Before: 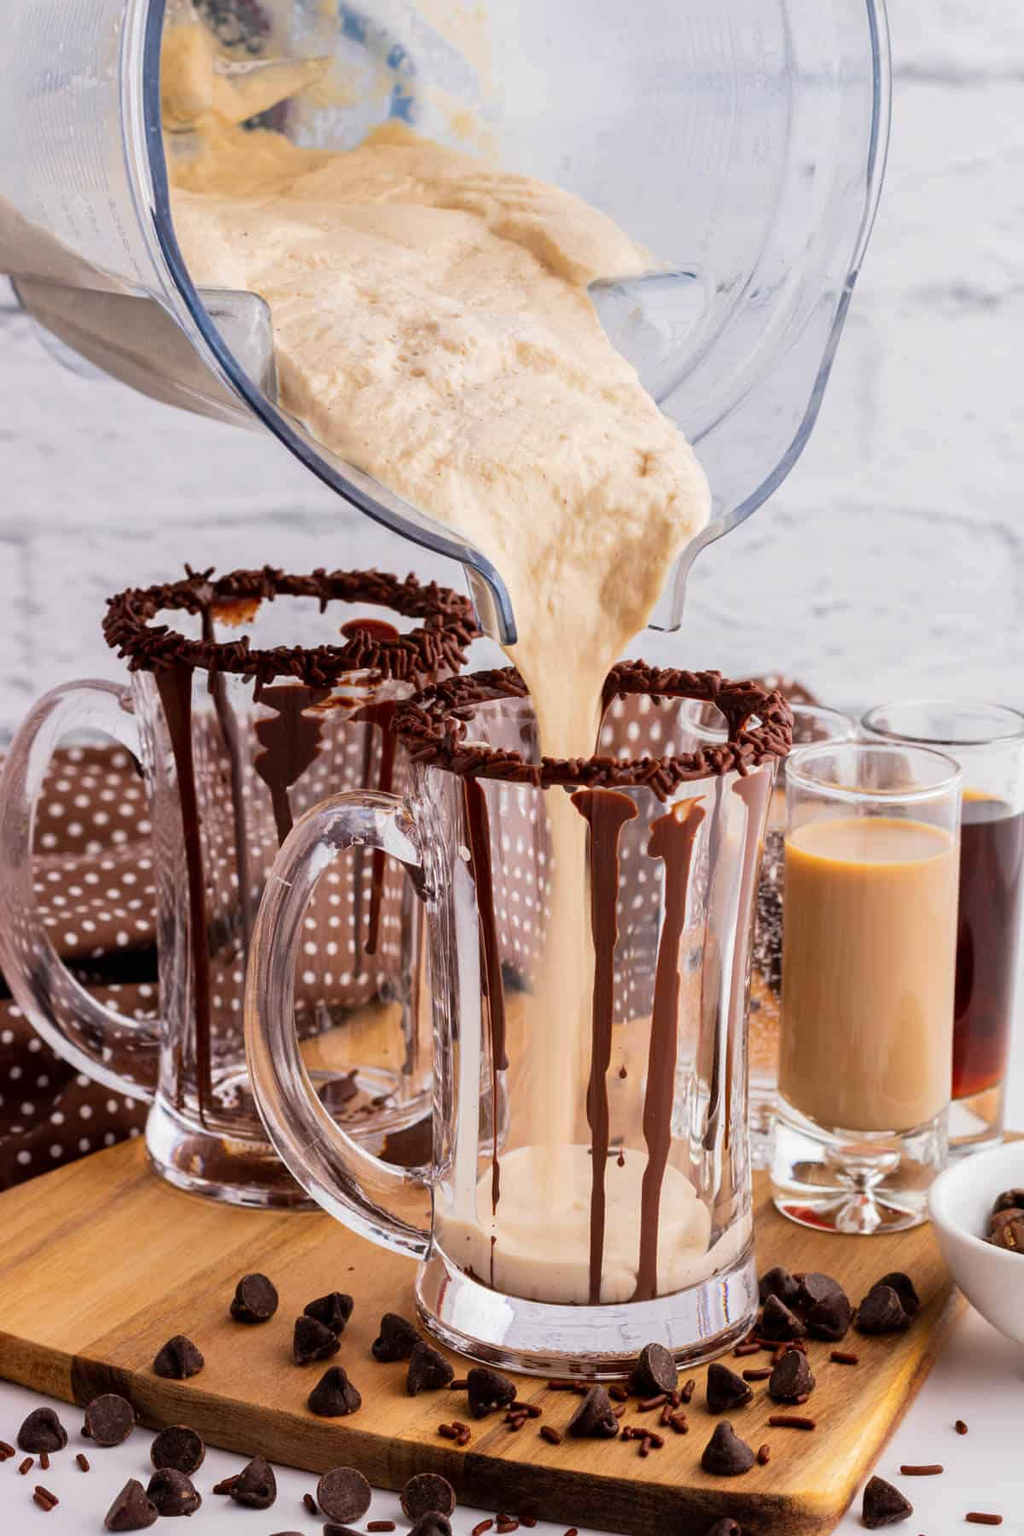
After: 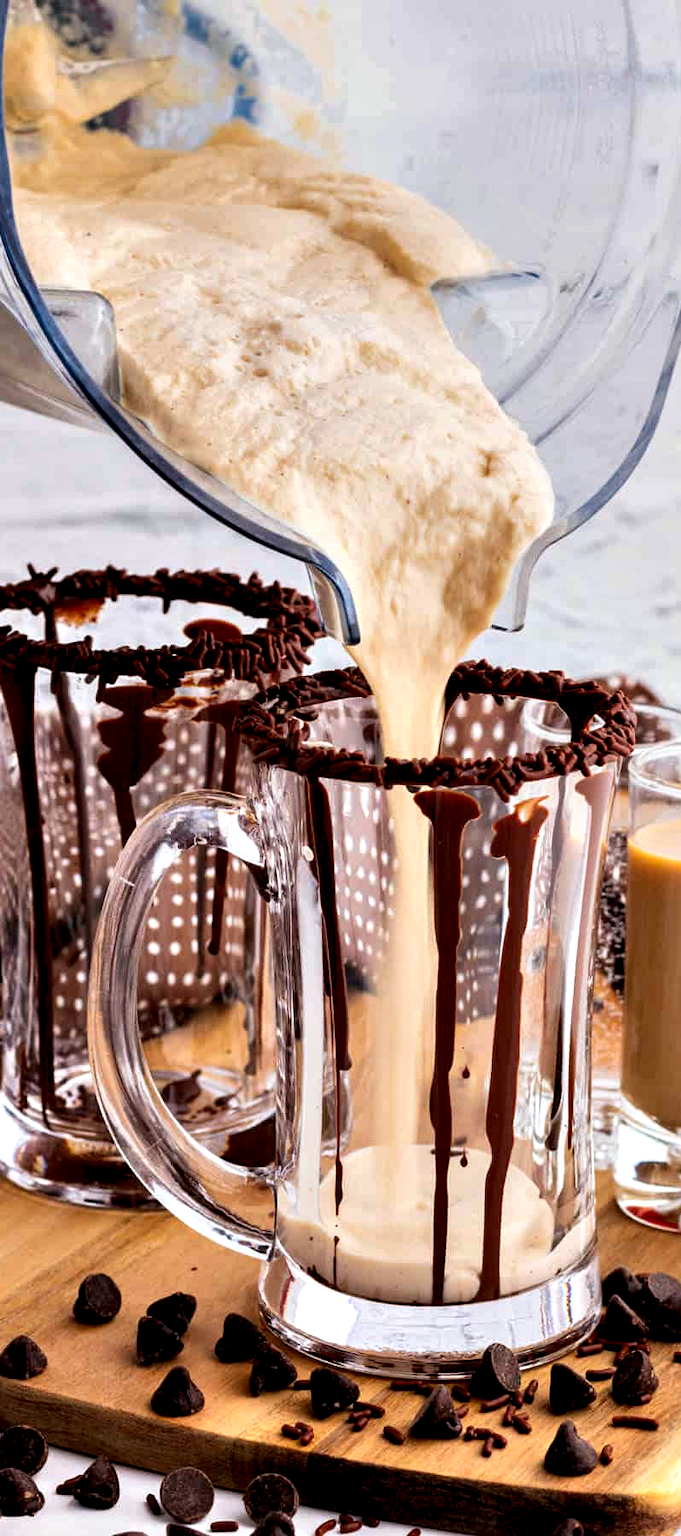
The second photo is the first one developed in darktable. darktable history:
crop and rotate: left 15.416%, right 17.935%
contrast equalizer: y [[0.6 ×6], [0.55 ×6], [0 ×6], [0 ×6], [0 ×6]]
